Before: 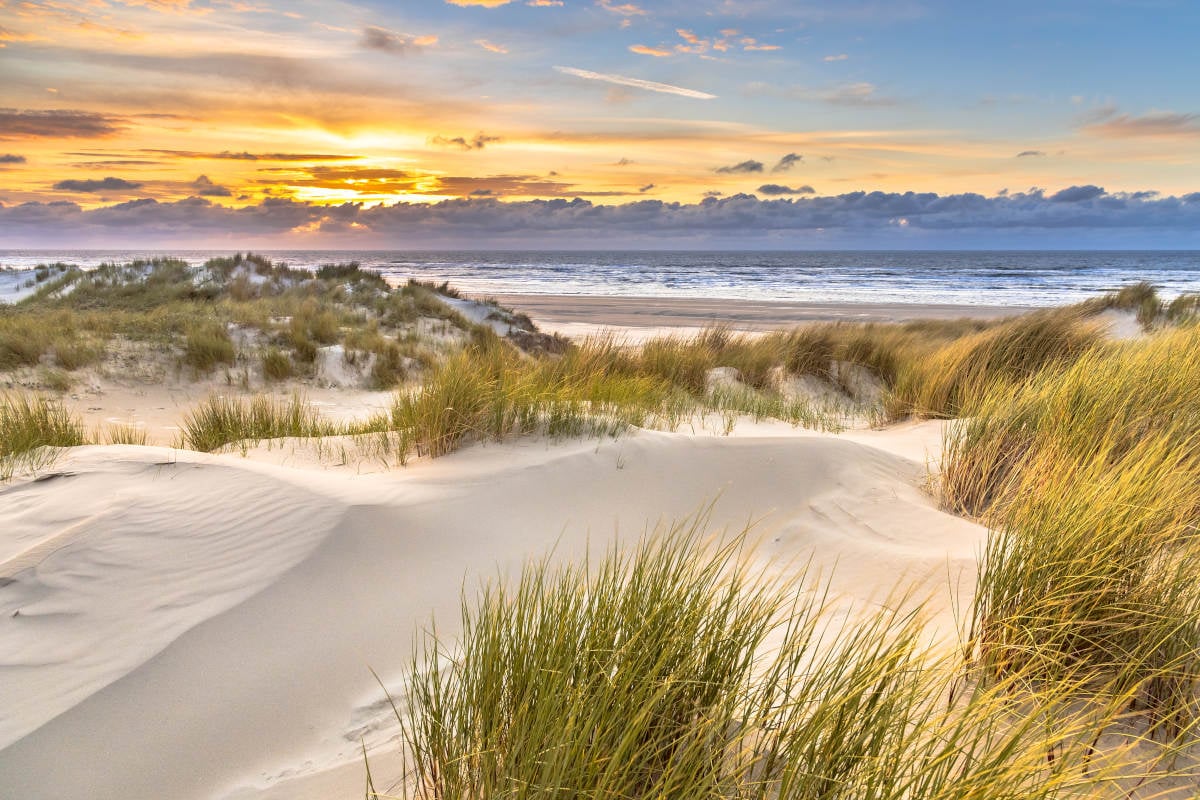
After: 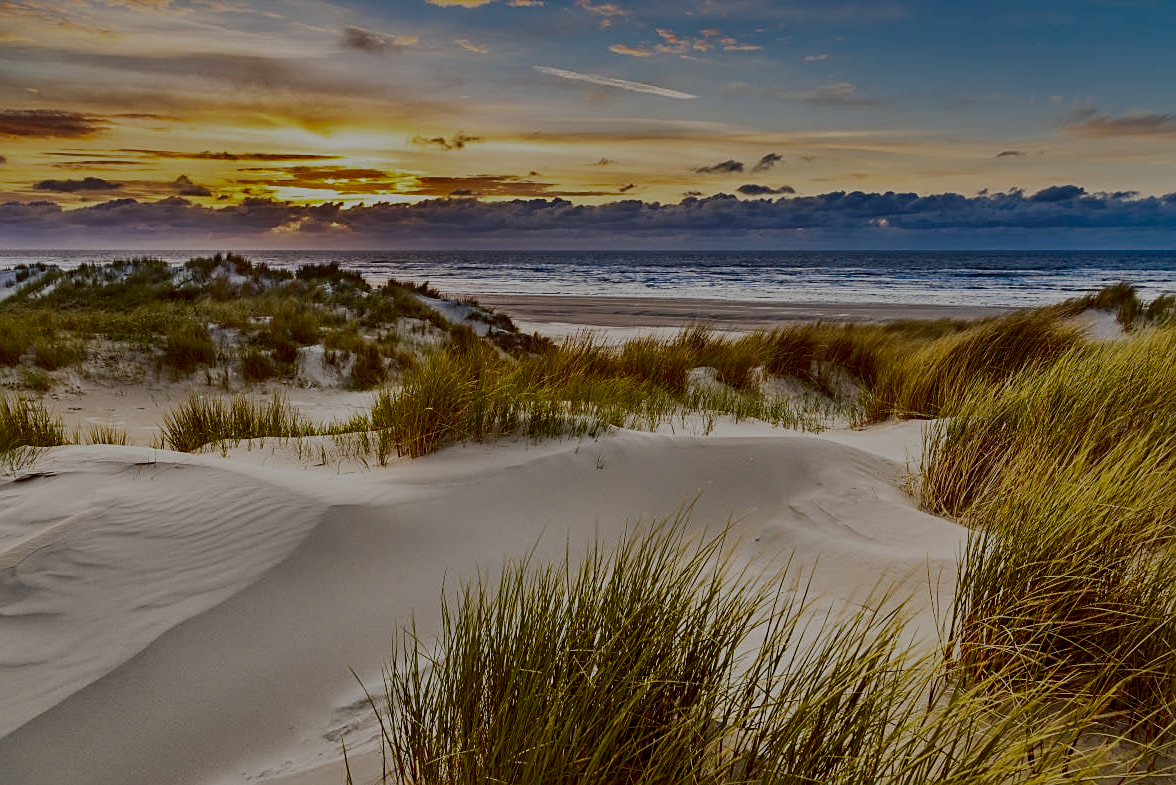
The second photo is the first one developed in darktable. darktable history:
sharpen: on, module defaults
filmic rgb: black relative exposure -7.16 EV, white relative exposure 5.34 EV, hardness 3.02, preserve chrominance no, color science v5 (2021)
contrast brightness saturation: contrast 0.09, brightness -0.591, saturation 0.17
crop: left 1.718%, right 0.28%, bottom 1.809%
